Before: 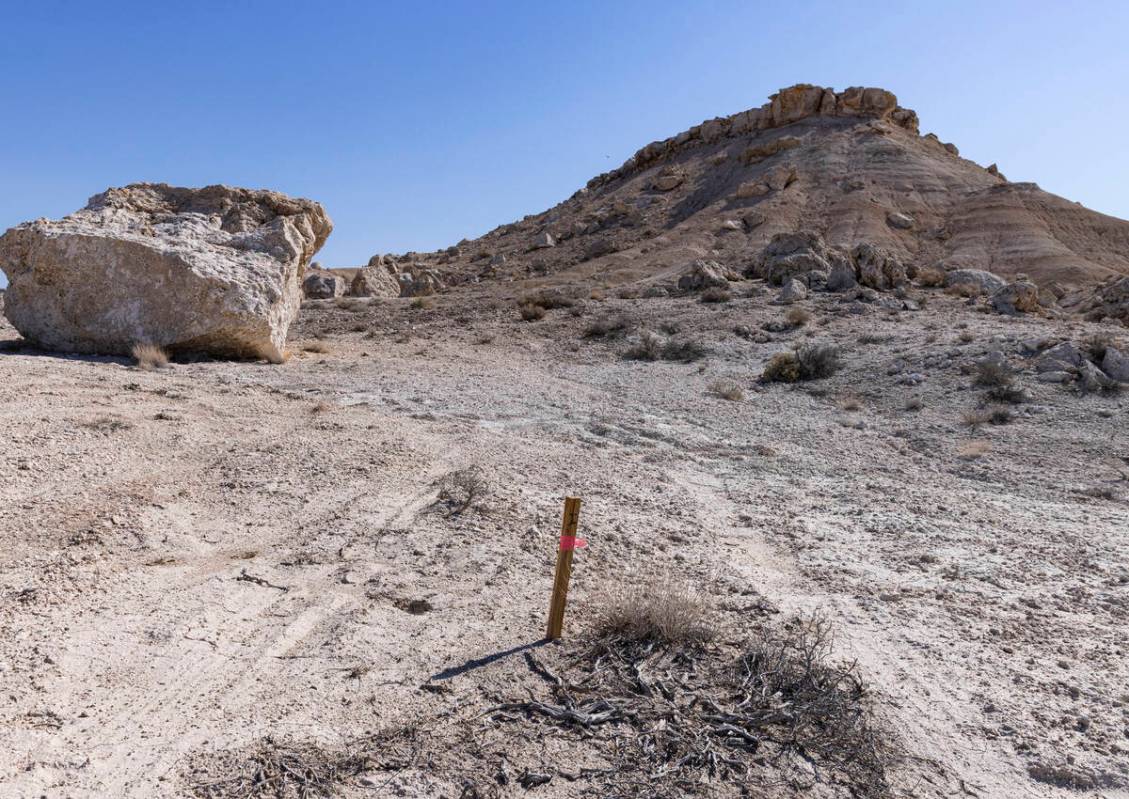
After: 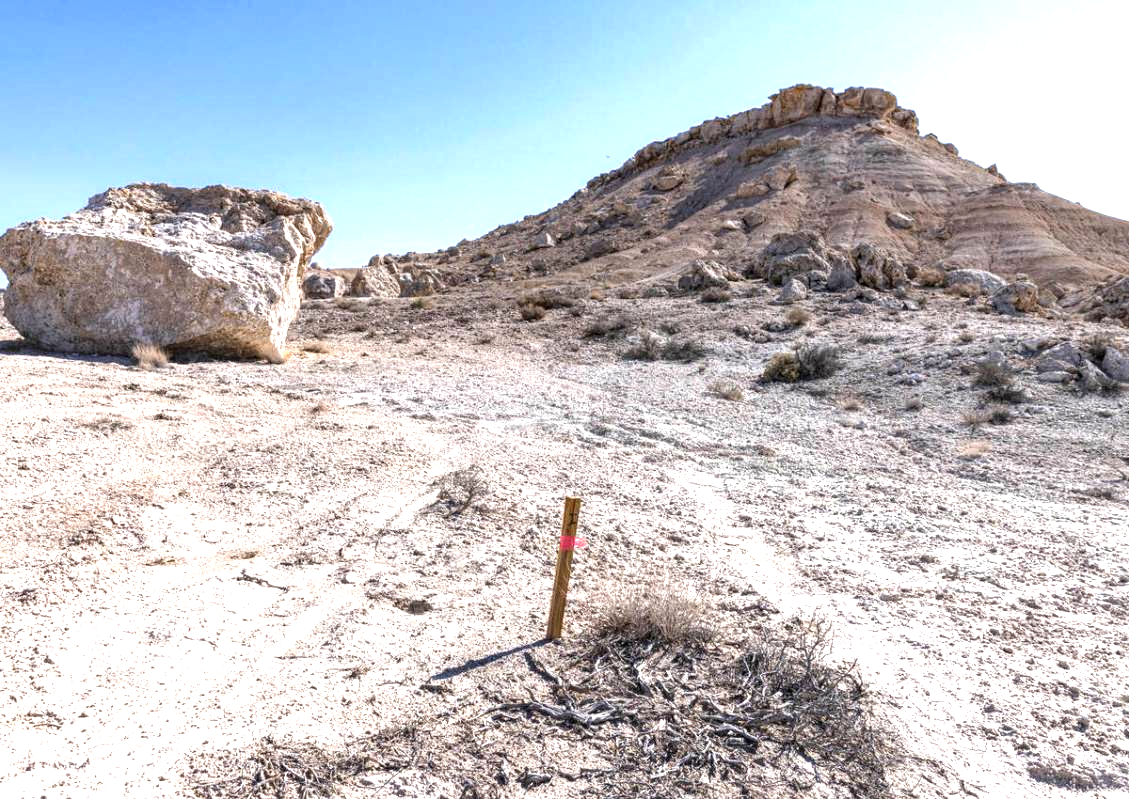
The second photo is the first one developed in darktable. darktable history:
local contrast: on, module defaults
exposure: black level correction 0, exposure 1.097 EV, compensate highlight preservation false
